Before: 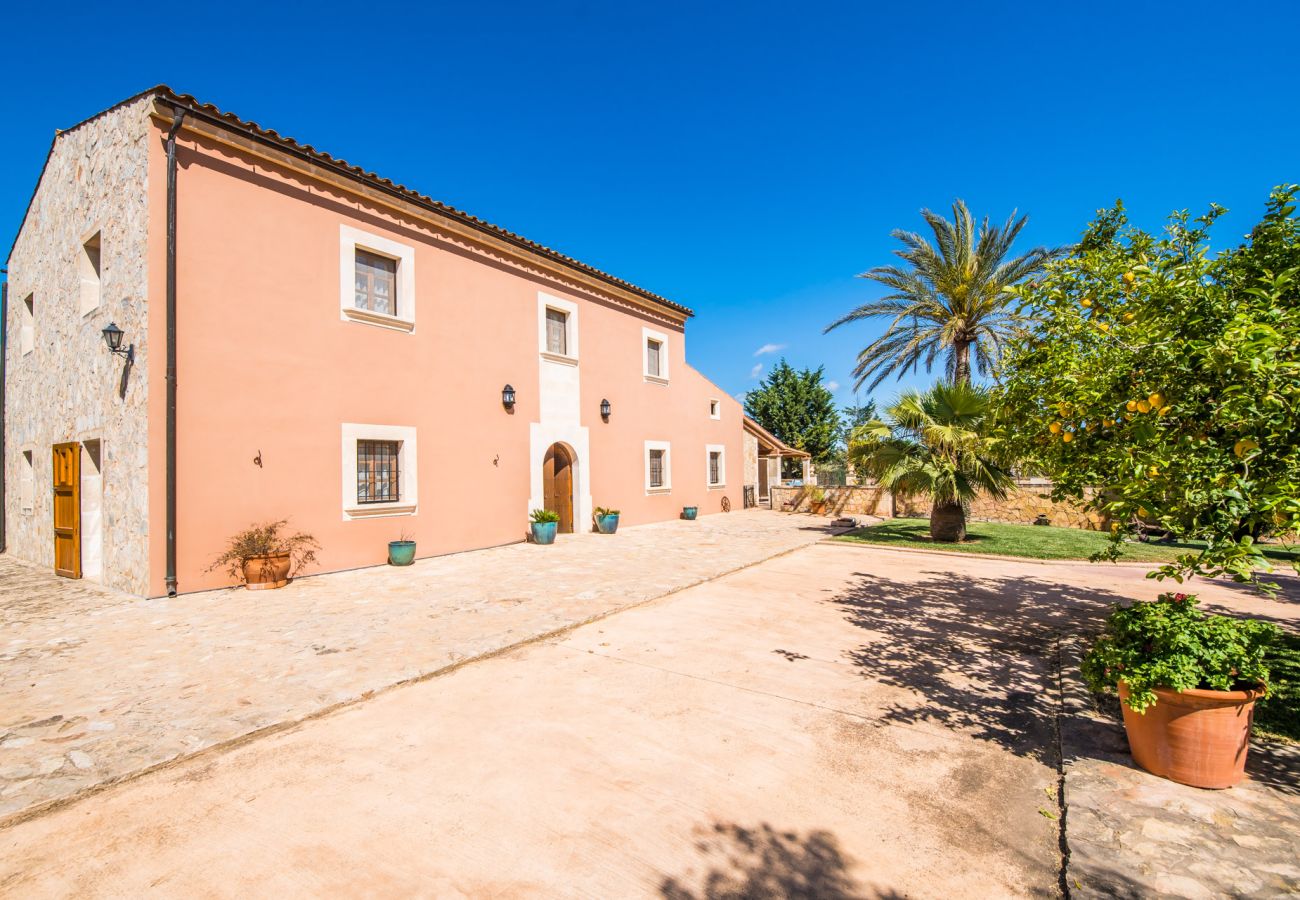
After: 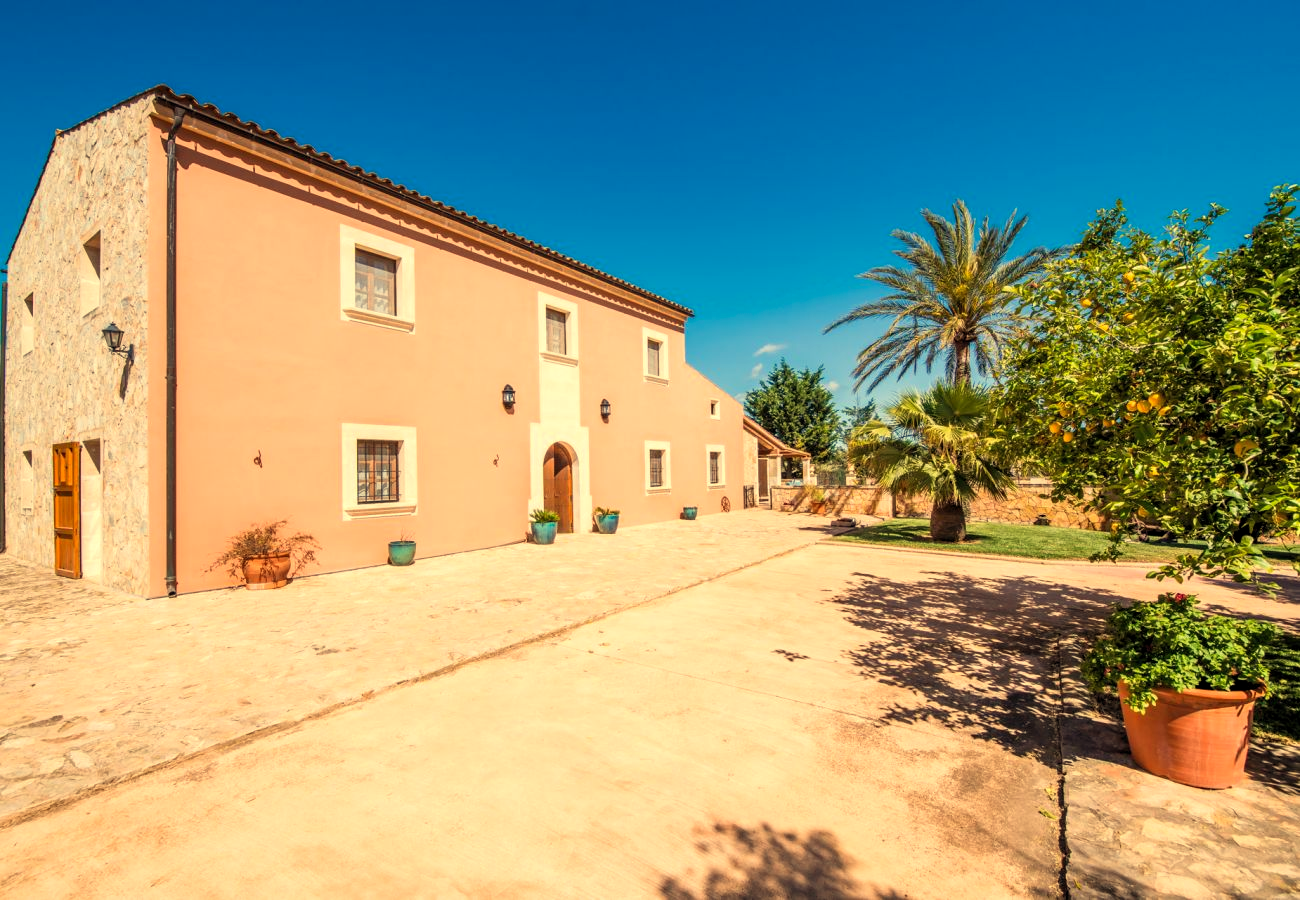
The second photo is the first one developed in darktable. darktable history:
white balance: red 1.08, blue 0.791
levels: levels [0.018, 0.493, 1]
color balance: gamma [0.9, 0.988, 0.975, 1.025], gain [1.05, 1, 1, 1]
